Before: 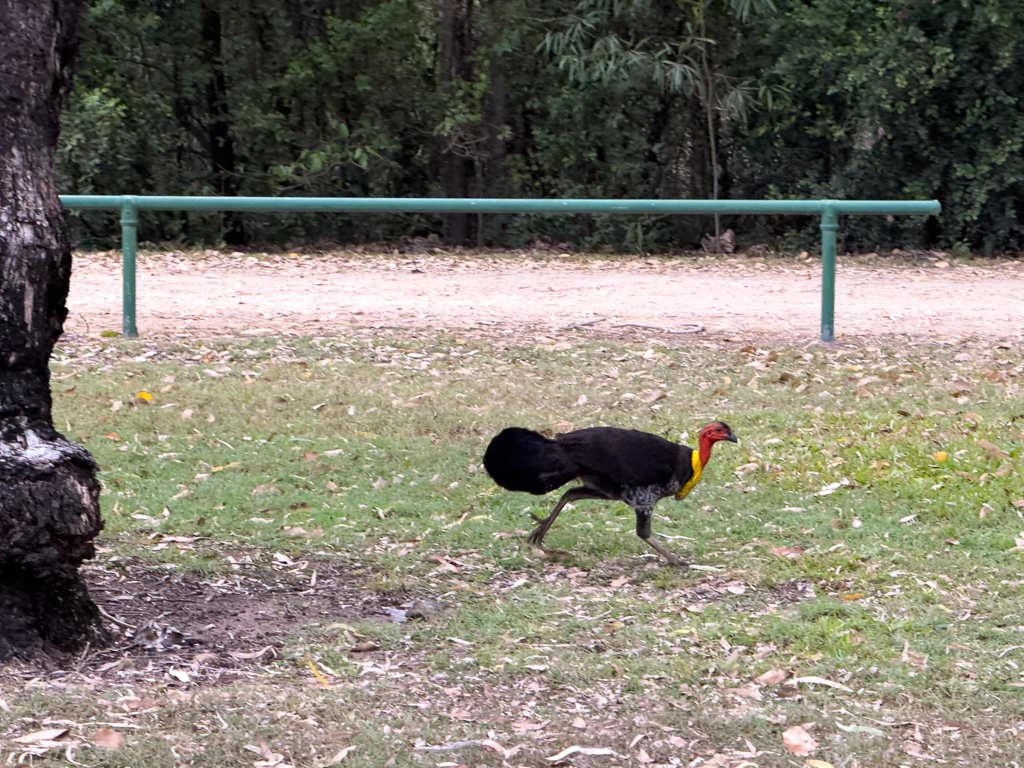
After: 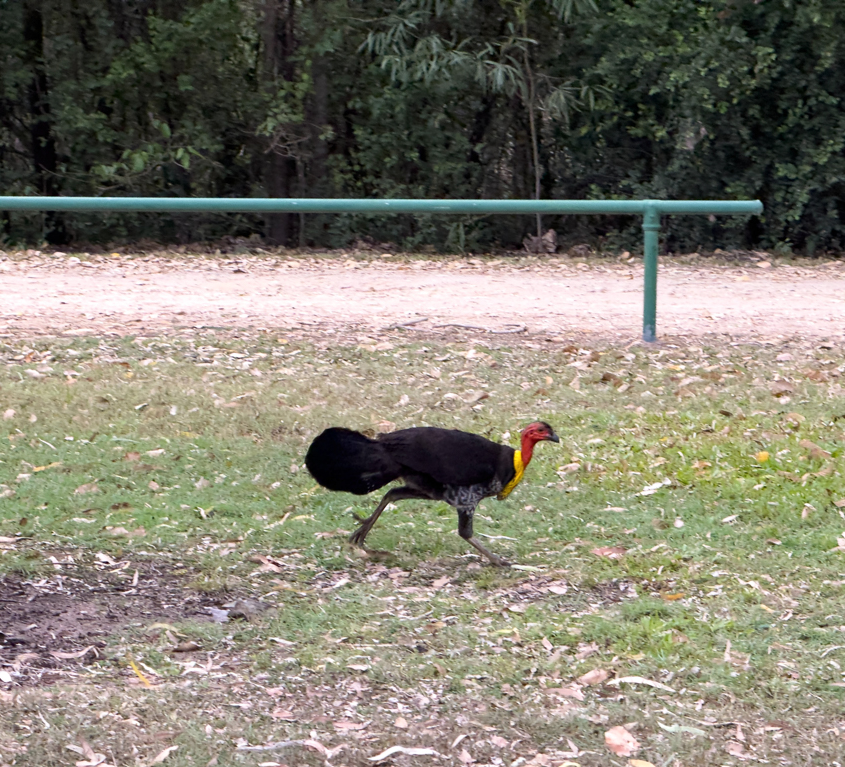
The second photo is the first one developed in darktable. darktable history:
exposure: compensate exposure bias true, compensate highlight preservation false
color correction: highlights b* 0.036, saturation 0.982
crop: left 17.386%, bottom 0.037%
